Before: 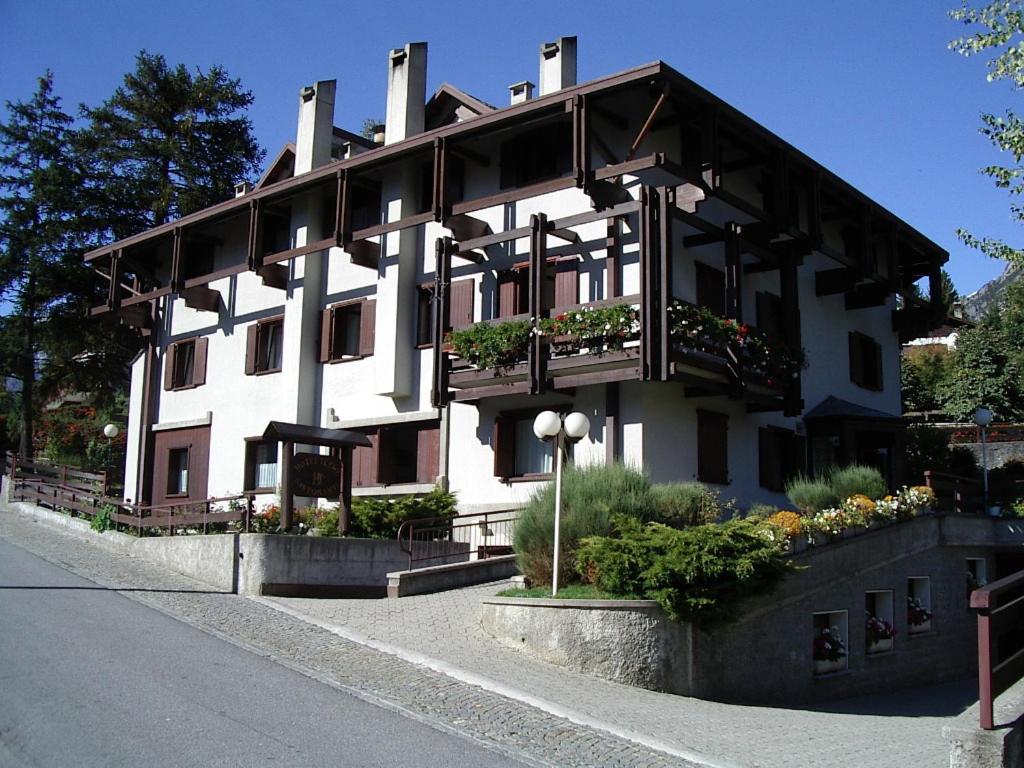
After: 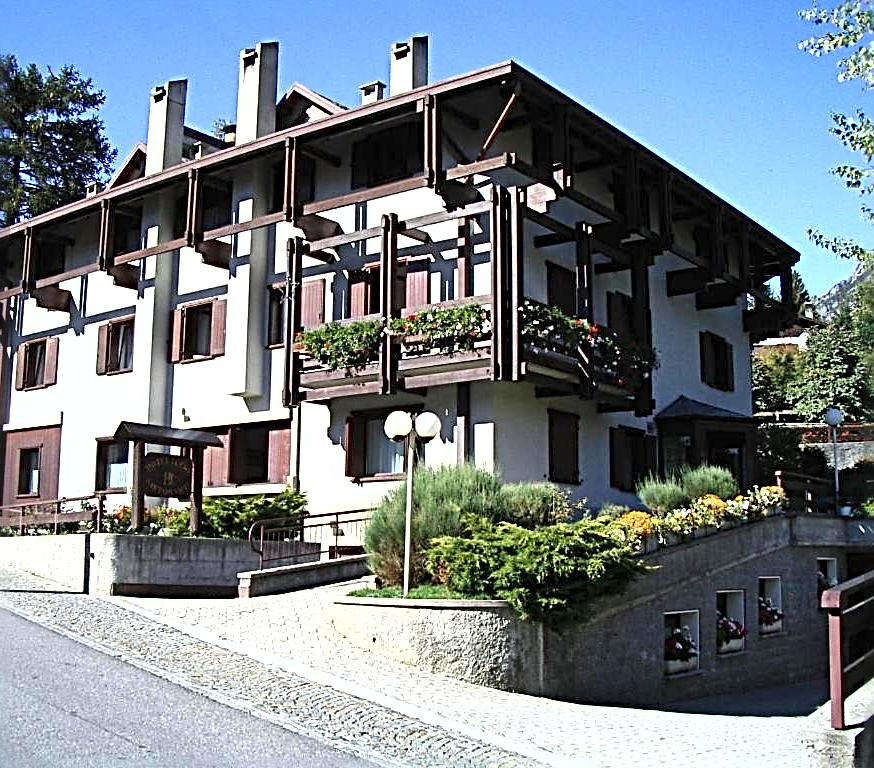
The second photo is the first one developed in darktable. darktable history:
sharpen: radius 3.64, amount 0.931
crop and rotate: left 14.644%
shadows and highlights: radius 135.15, soften with gaussian
exposure: black level correction 0, exposure 1.2 EV, compensate exposure bias true, compensate highlight preservation false
